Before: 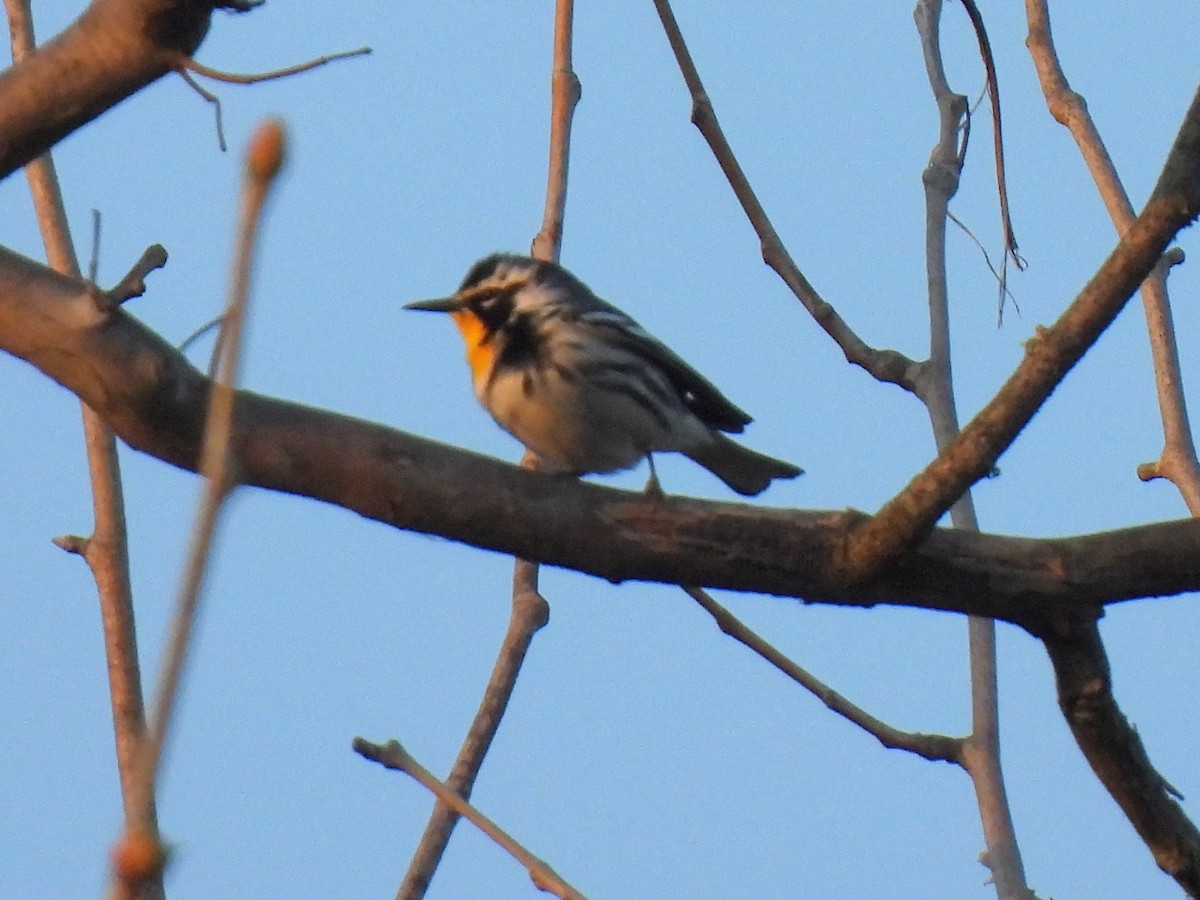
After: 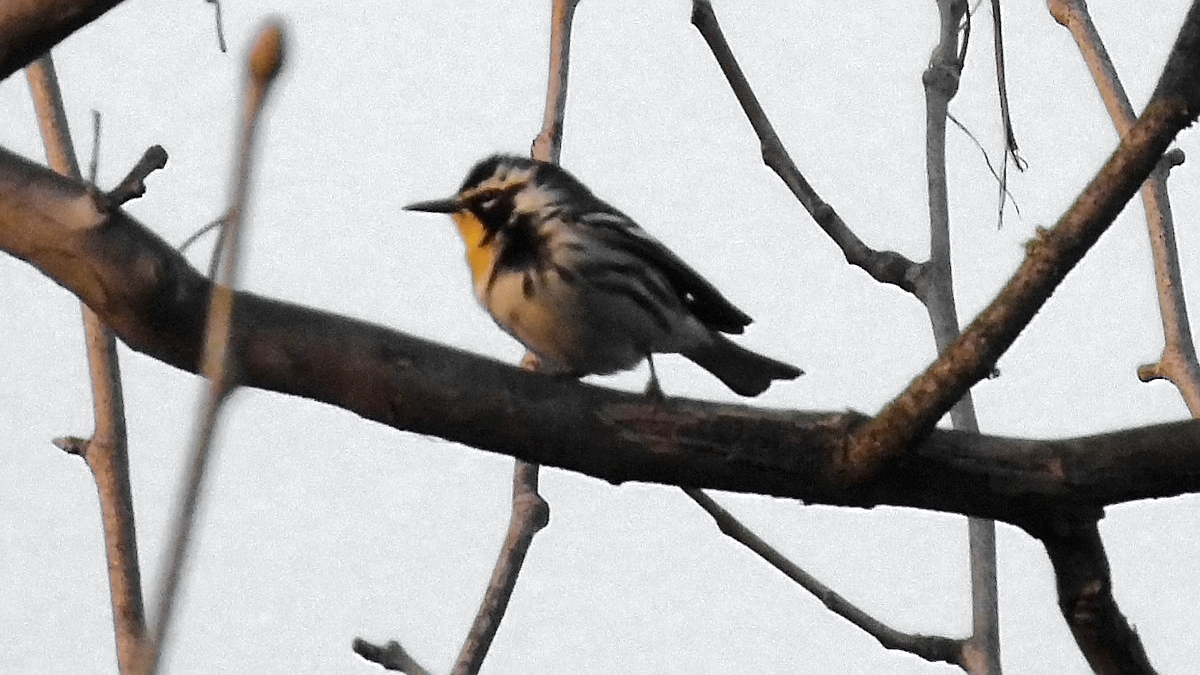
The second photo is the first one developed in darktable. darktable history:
tone curve: curves: ch0 [(0.003, 0) (0.066, 0.023) (0.154, 0.082) (0.281, 0.221) (0.405, 0.389) (0.517, 0.553) (0.716, 0.743) (0.822, 0.882) (1, 1)]; ch1 [(0, 0) (0.164, 0.115) (0.337, 0.332) (0.39, 0.398) (0.464, 0.461) (0.501, 0.5) (0.521, 0.526) (0.571, 0.606) (0.656, 0.677) (0.723, 0.731) (0.811, 0.796) (1, 1)]; ch2 [(0, 0) (0.337, 0.382) (0.464, 0.476) (0.501, 0.502) (0.527, 0.54) (0.556, 0.567) (0.575, 0.606) (0.659, 0.736) (1, 1)], color space Lab, independent channels, preserve colors none
white balance: red 0.988, blue 1.017
color zones: curves: ch0 [(0, 0.613) (0.01, 0.613) (0.245, 0.448) (0.498, 0.529) (0.642, 0.665) (0.879, 0.777) (0.99, 0.613)]; ch1 [(0, 0.035) (0.121, 0.189) (0.259, 0.197) (0.415, 0.061) (0.589, 0.022) (0.732, 0.022) (0.857, 0.026) (0.991, 0.053)]
crop: top 11.038%, bottom 13.962%
sharpen: on, module defaults
color balance: output saturation 120%
